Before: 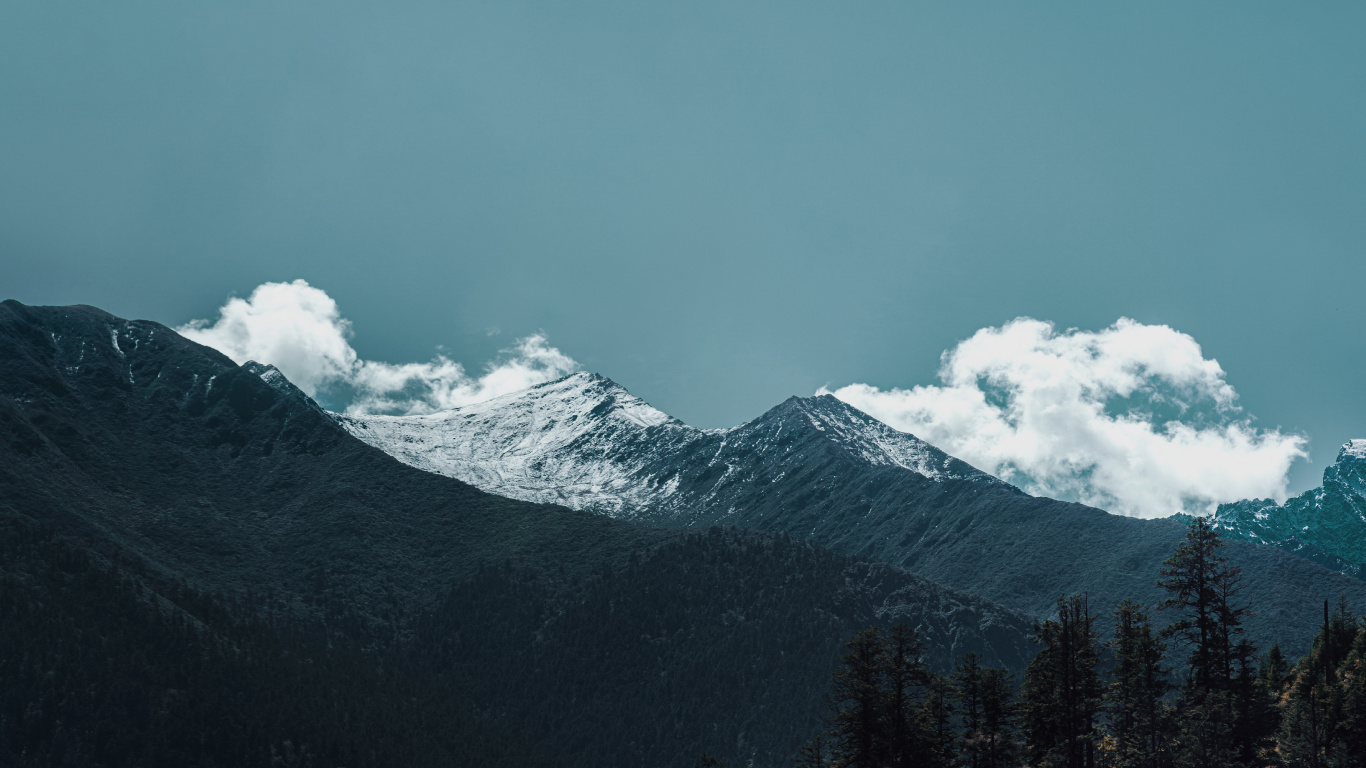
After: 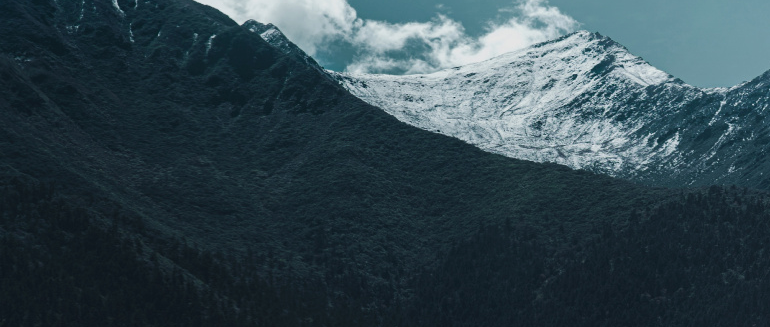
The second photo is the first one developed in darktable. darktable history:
crop: top 44.483%, right 43.593%, bottom 12.892%
contrast brightness saturation: contrast -0.02, brightness -0.01, saturation 0.03
